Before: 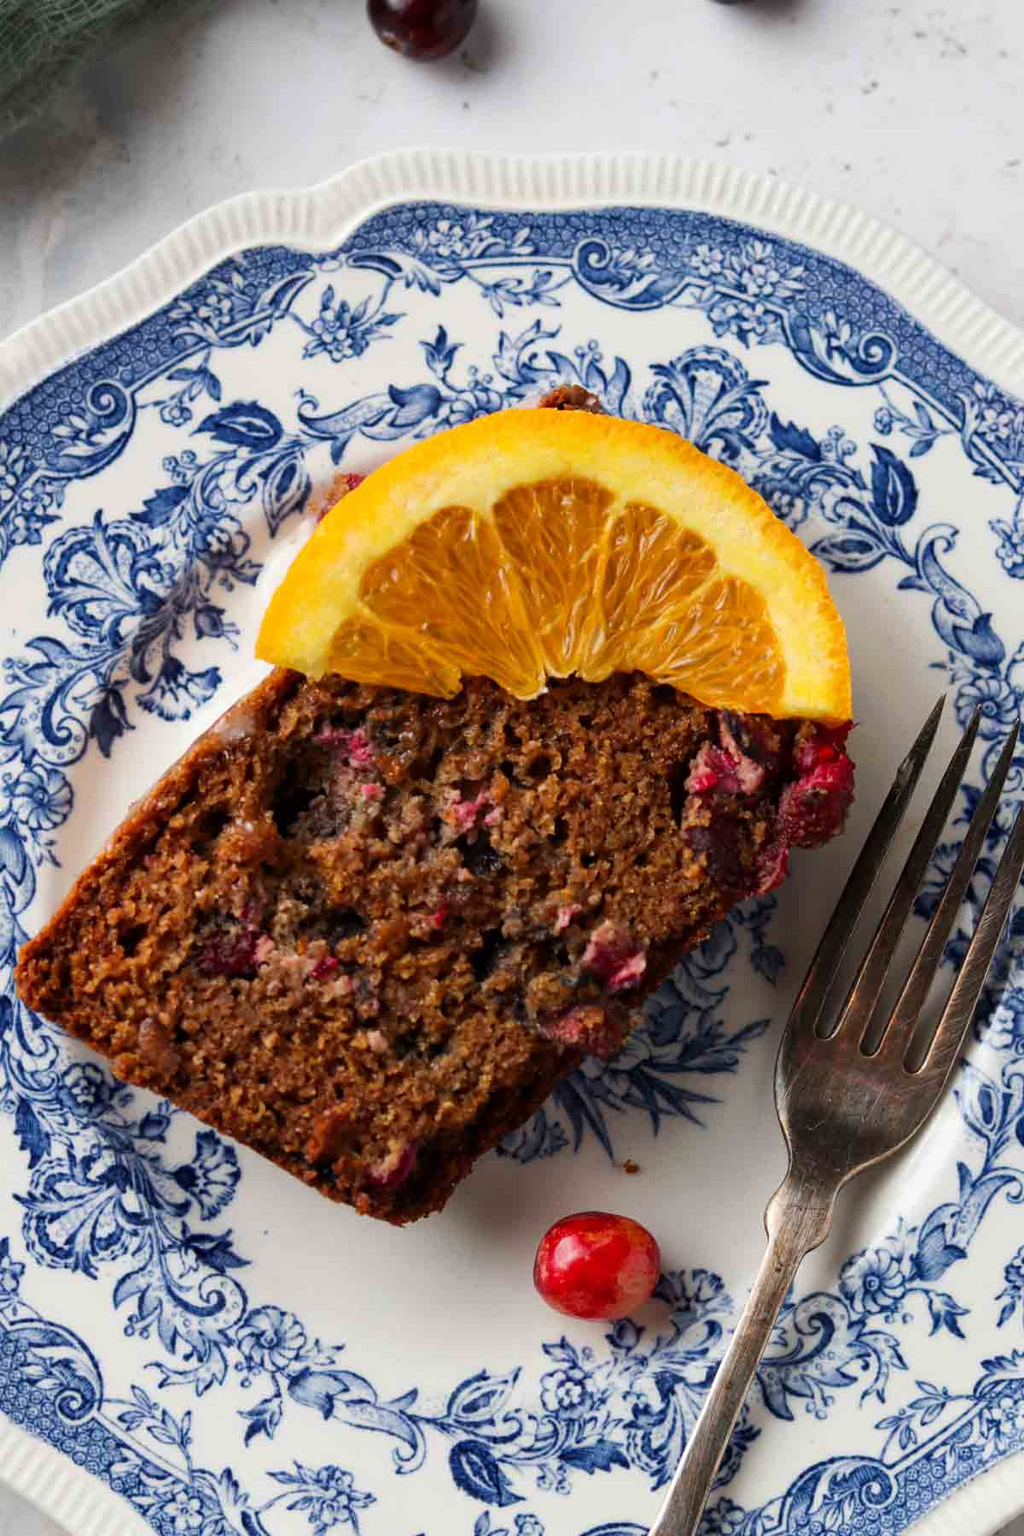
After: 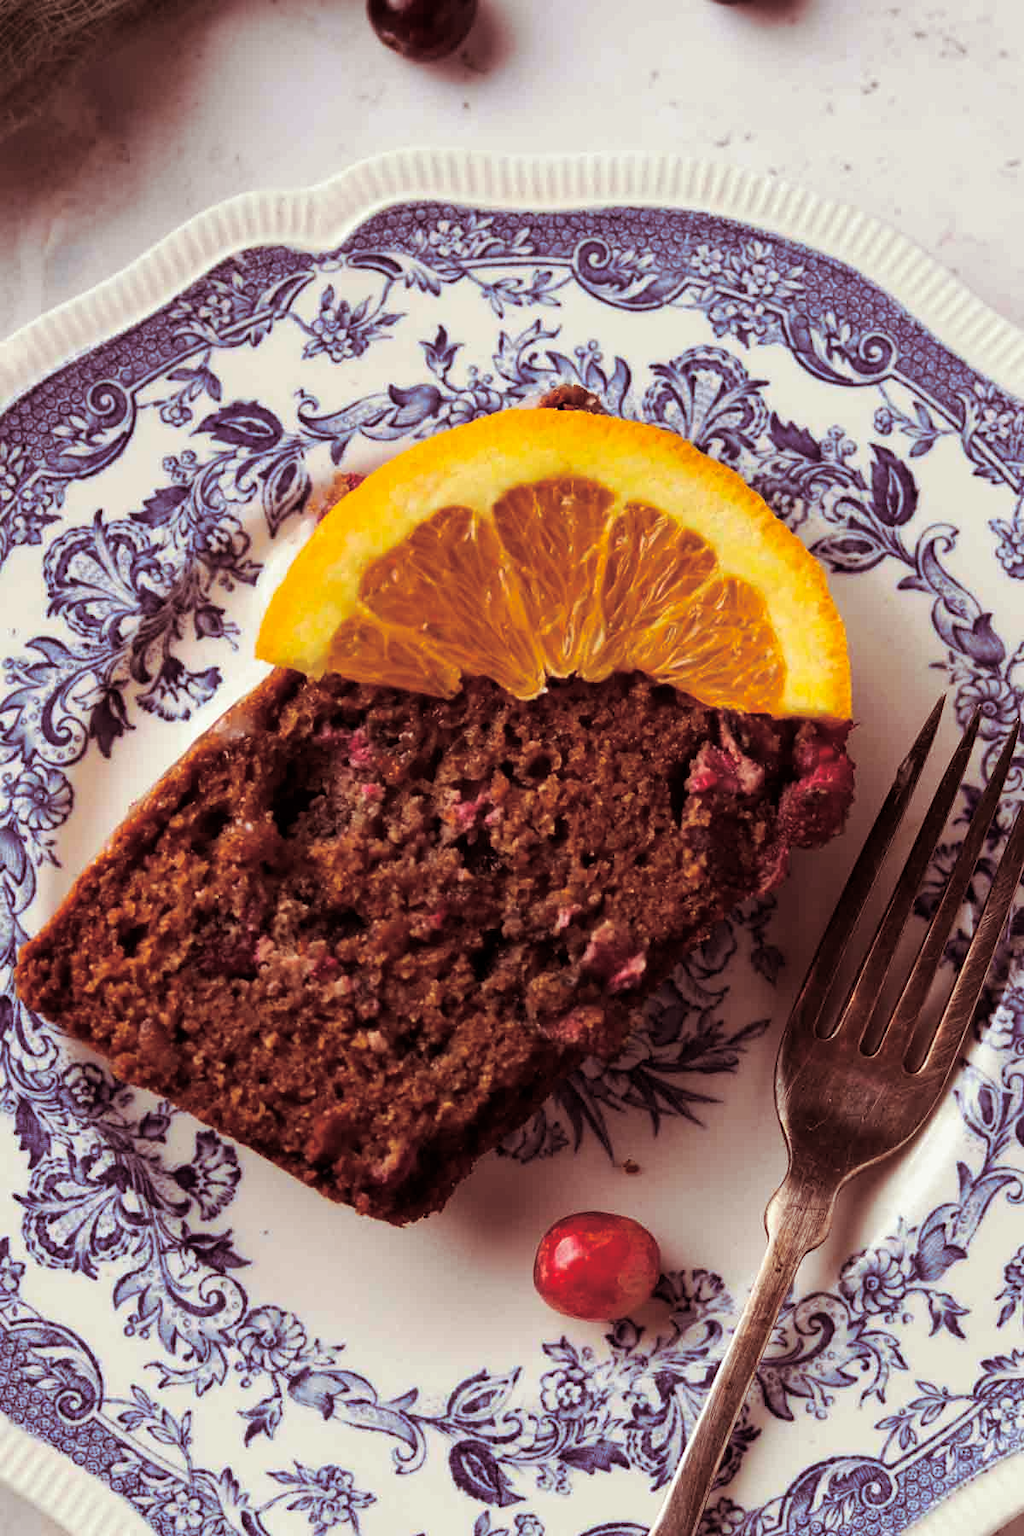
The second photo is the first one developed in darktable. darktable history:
split-toning: on, module defaults
rgb levels: mode RGB, independent channels, levels [[0, 0.5, 1], [0, 0.521, 1], [0, 0.536, 1]]
